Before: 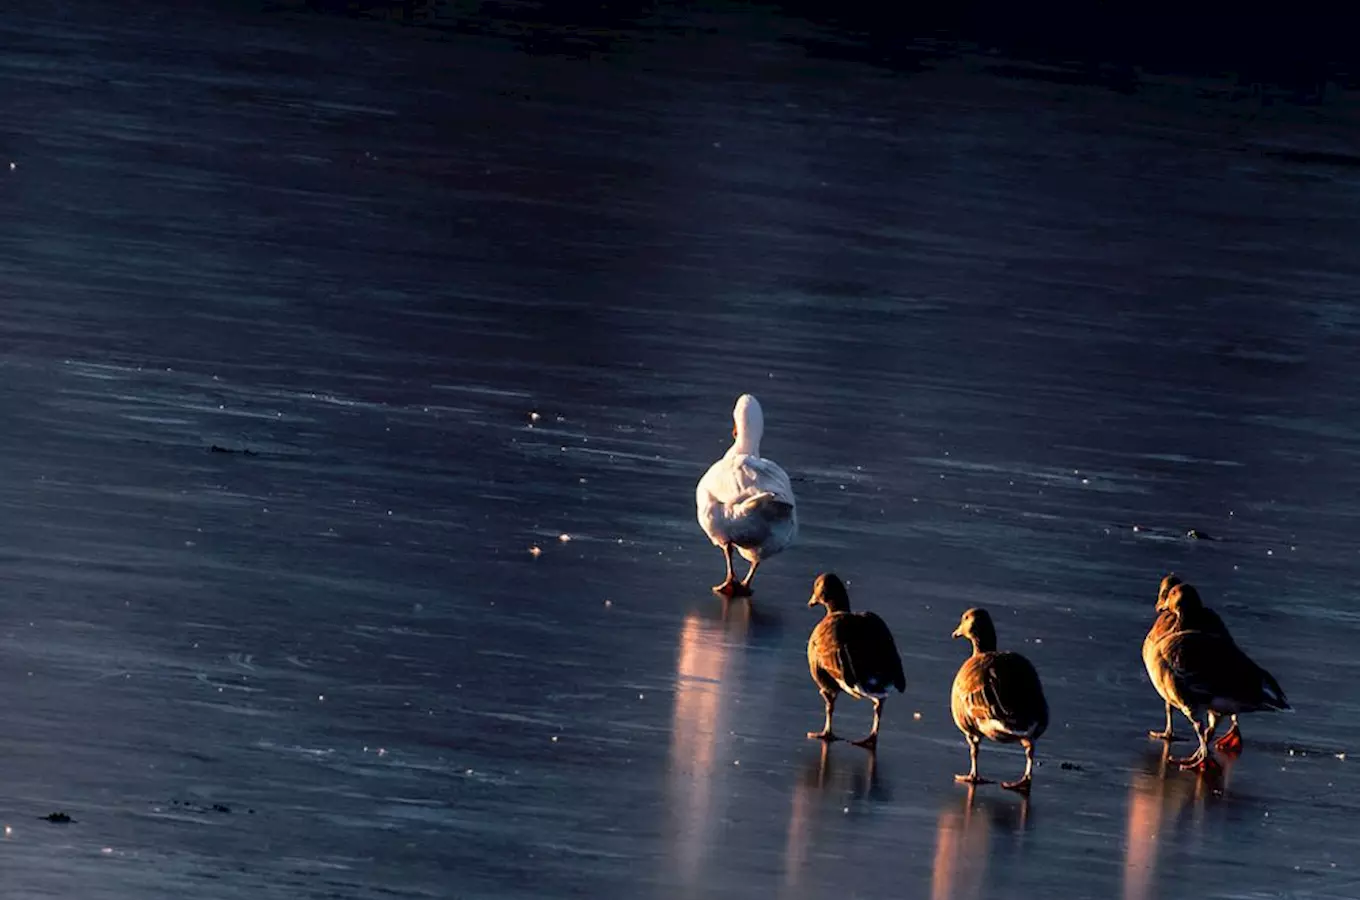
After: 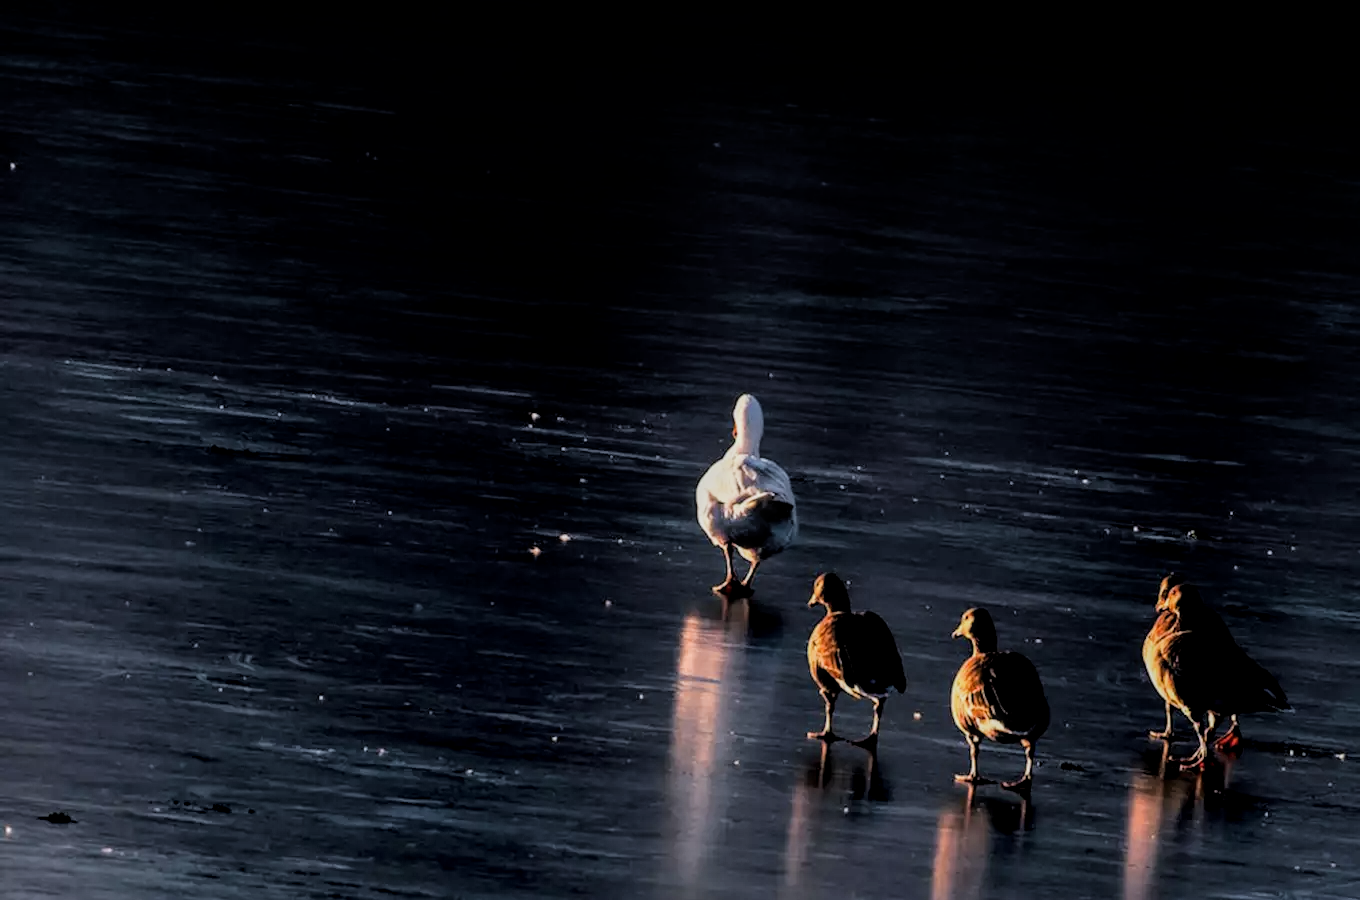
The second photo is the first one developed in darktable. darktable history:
filmic rgb: black relative exposure -5.04 EV, white relative exposure 3.53 EV, hardness 3.19, contrast 1.184, highlights saturation mix -48.8%
exposure: exposure -0.04 EV, compensate highlight preservation false
local contrast: on, module defaults
